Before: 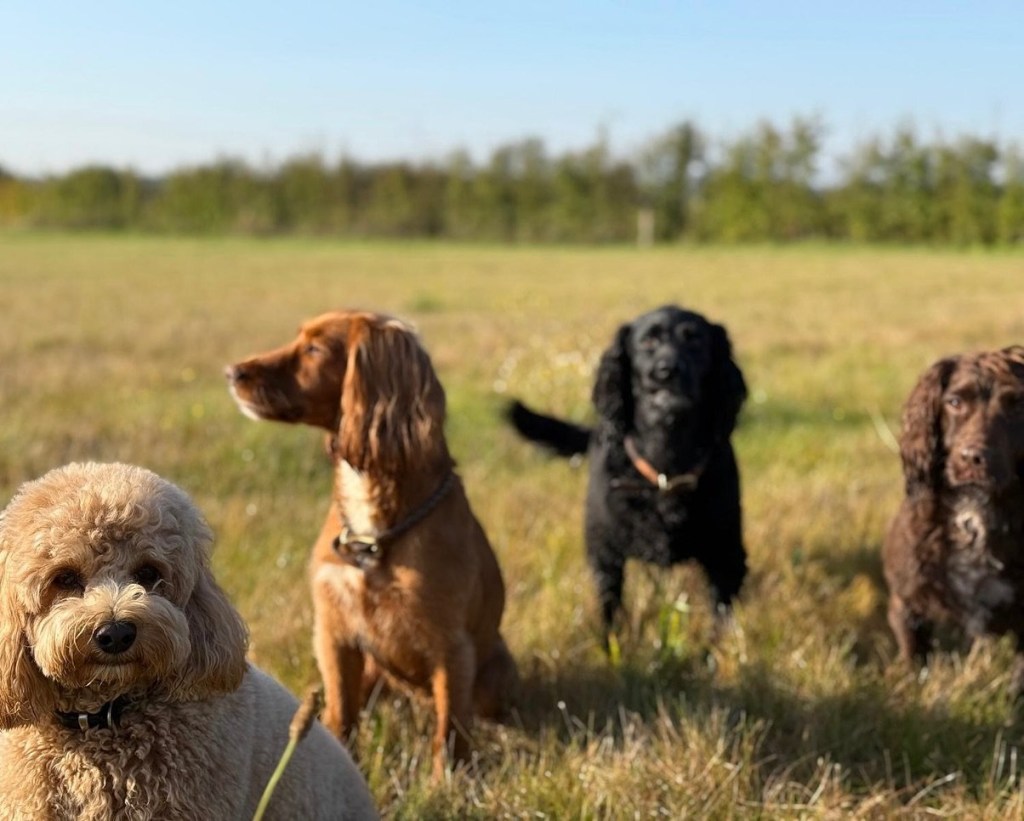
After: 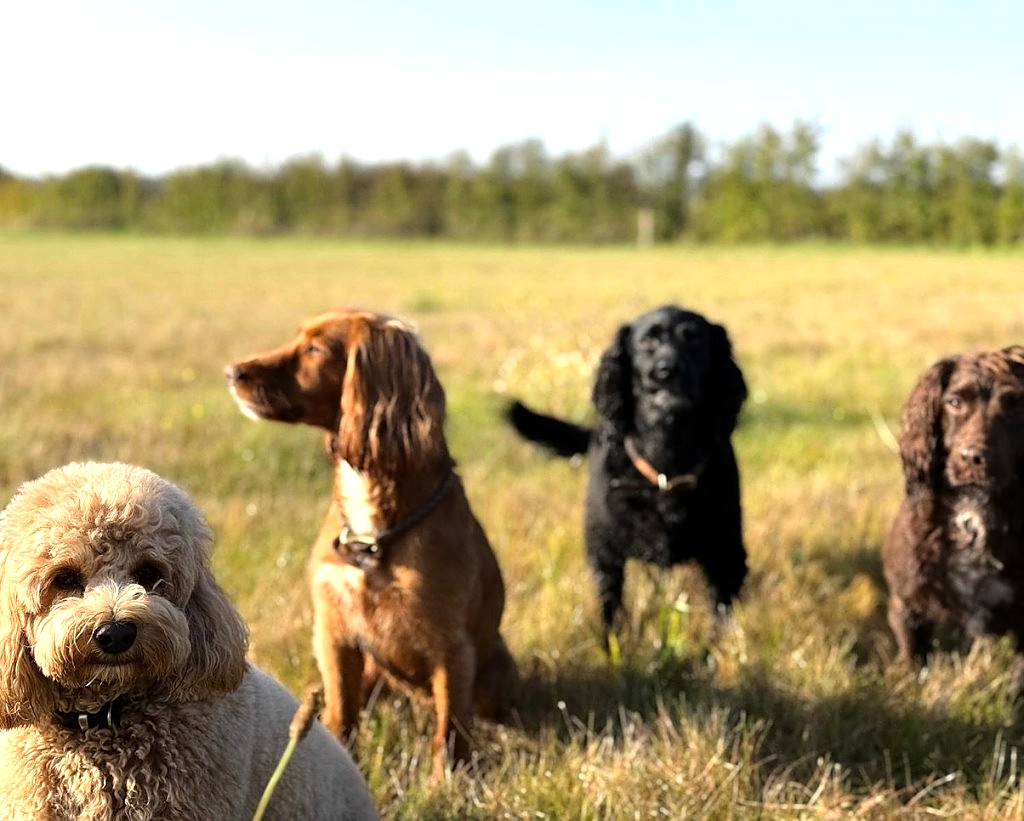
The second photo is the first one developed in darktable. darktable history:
sharpen: radius 1.024
tone equalizer: -8 EV -0.777 EV, -7 EV -0.699 EV, -6 EV -0.608 EV, -5 EV -0.408 EV, -3 EV 0.404 EV, -2 EV 0.6 EV, -1 EV 0.686 EV, +0 EV 0.776 EV, mask exposure compensation -0.485 EV
